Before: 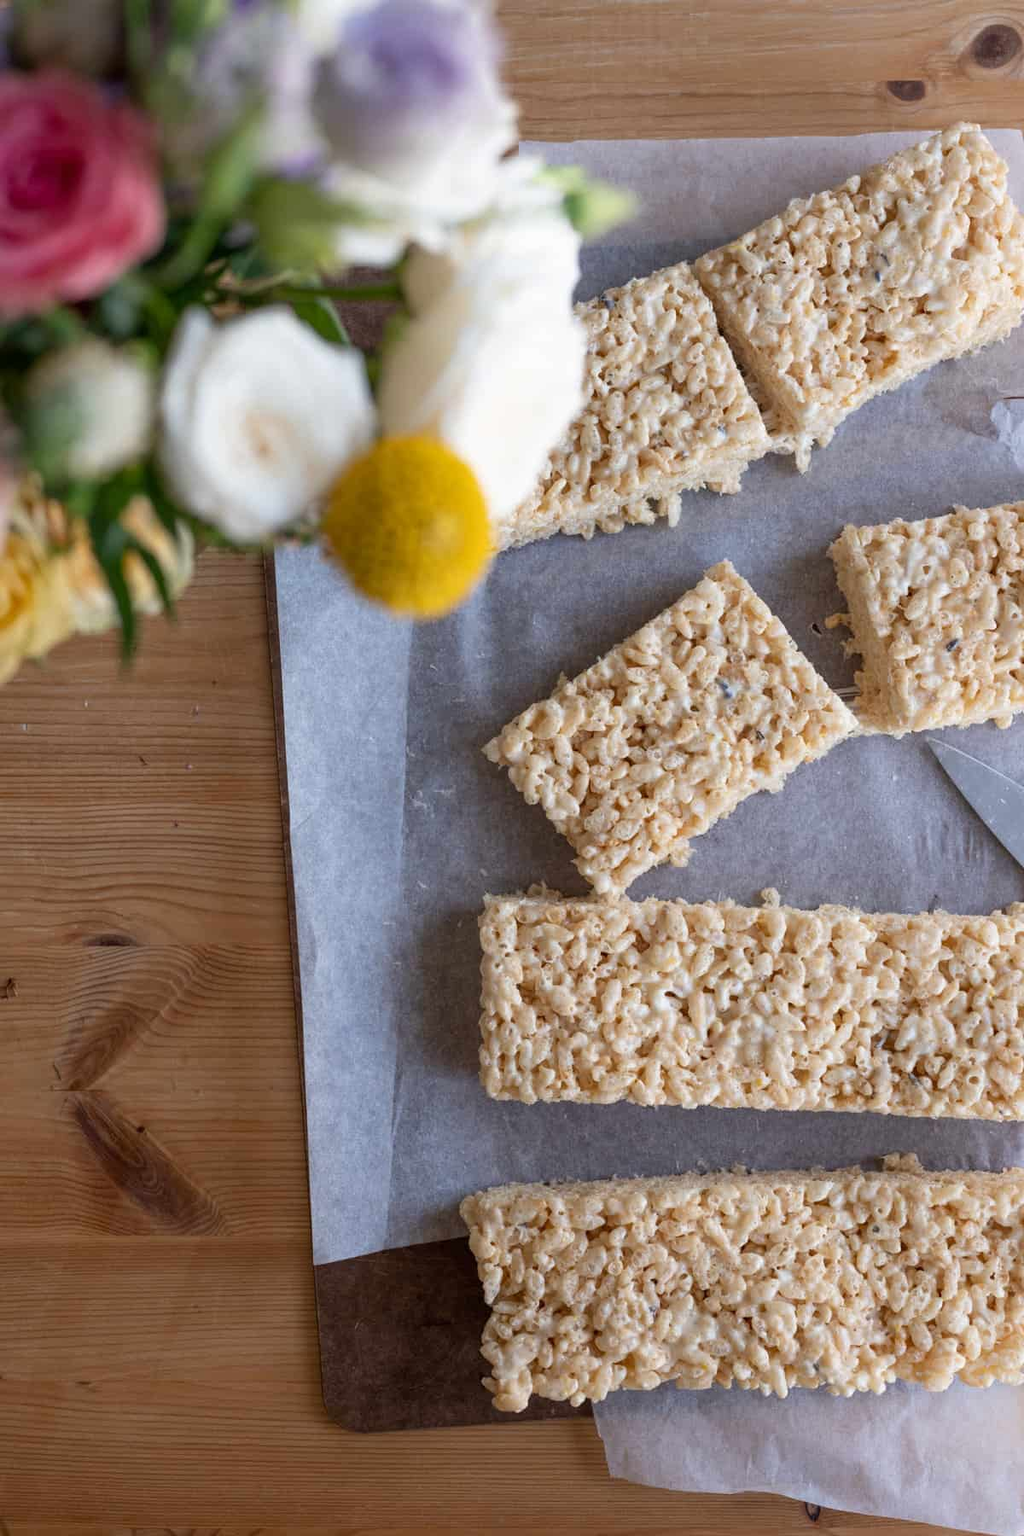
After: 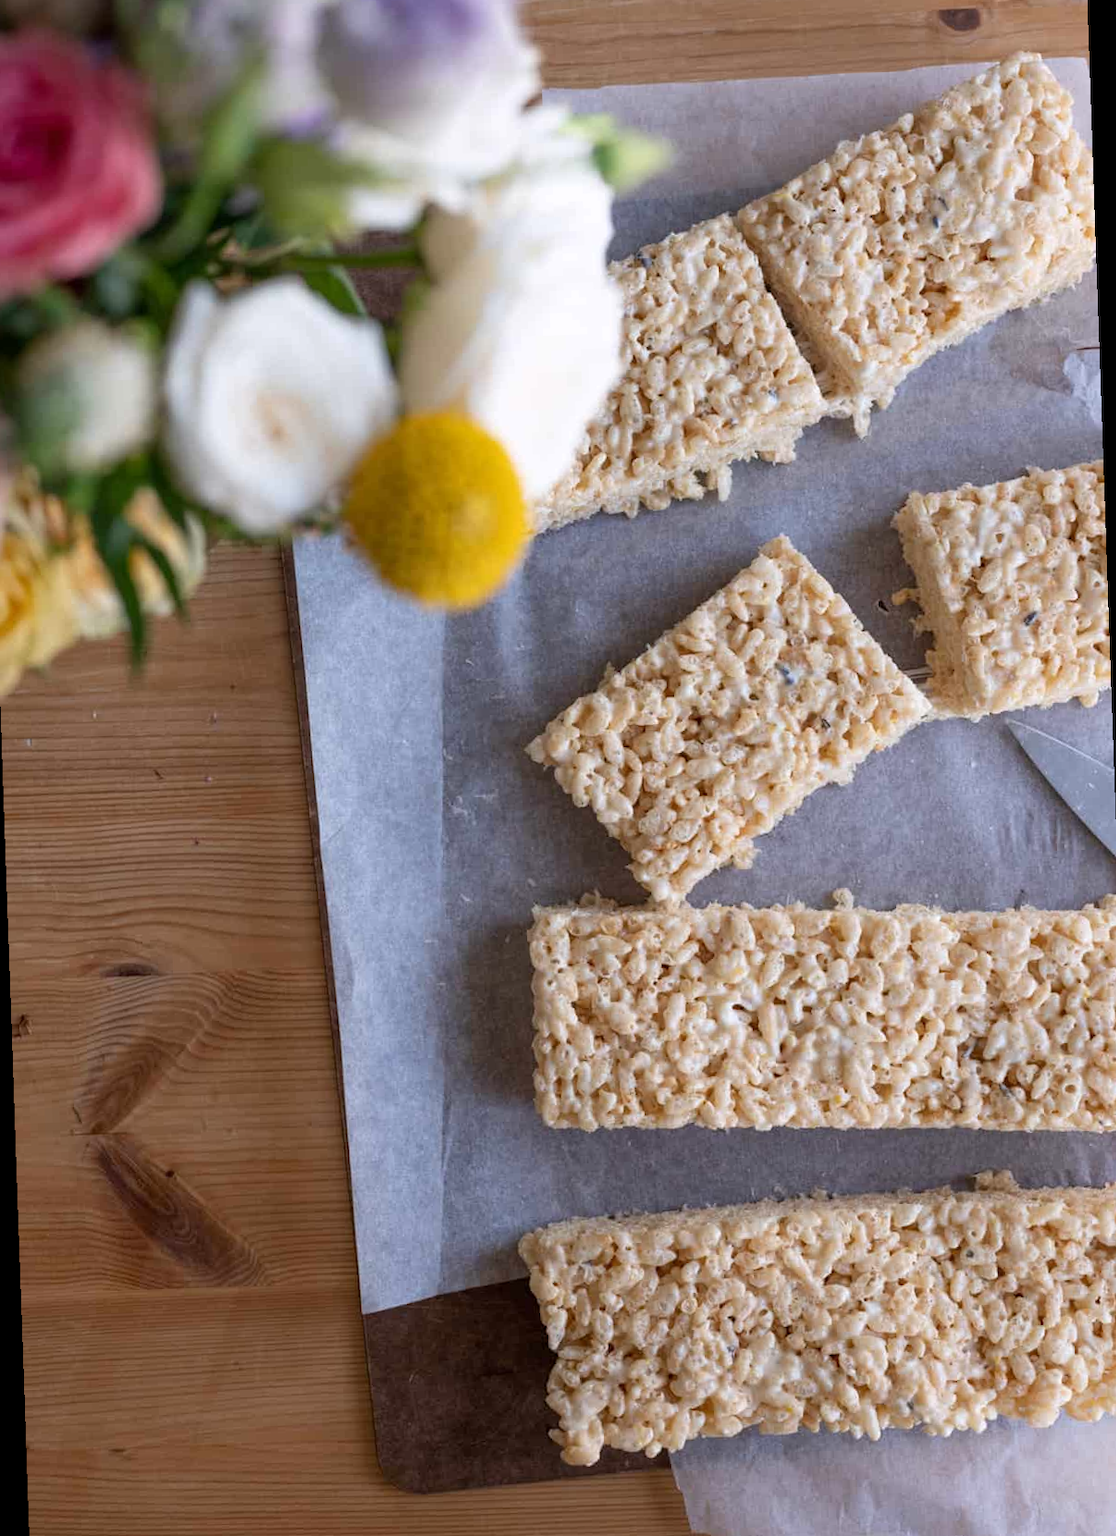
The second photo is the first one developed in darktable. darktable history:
rotate and perspective: rotation -2°, crop left 0.022, crop right 0.978, crop top 0.049, crop bottom 0.951
white balance: red 1.004, blue 1.024
